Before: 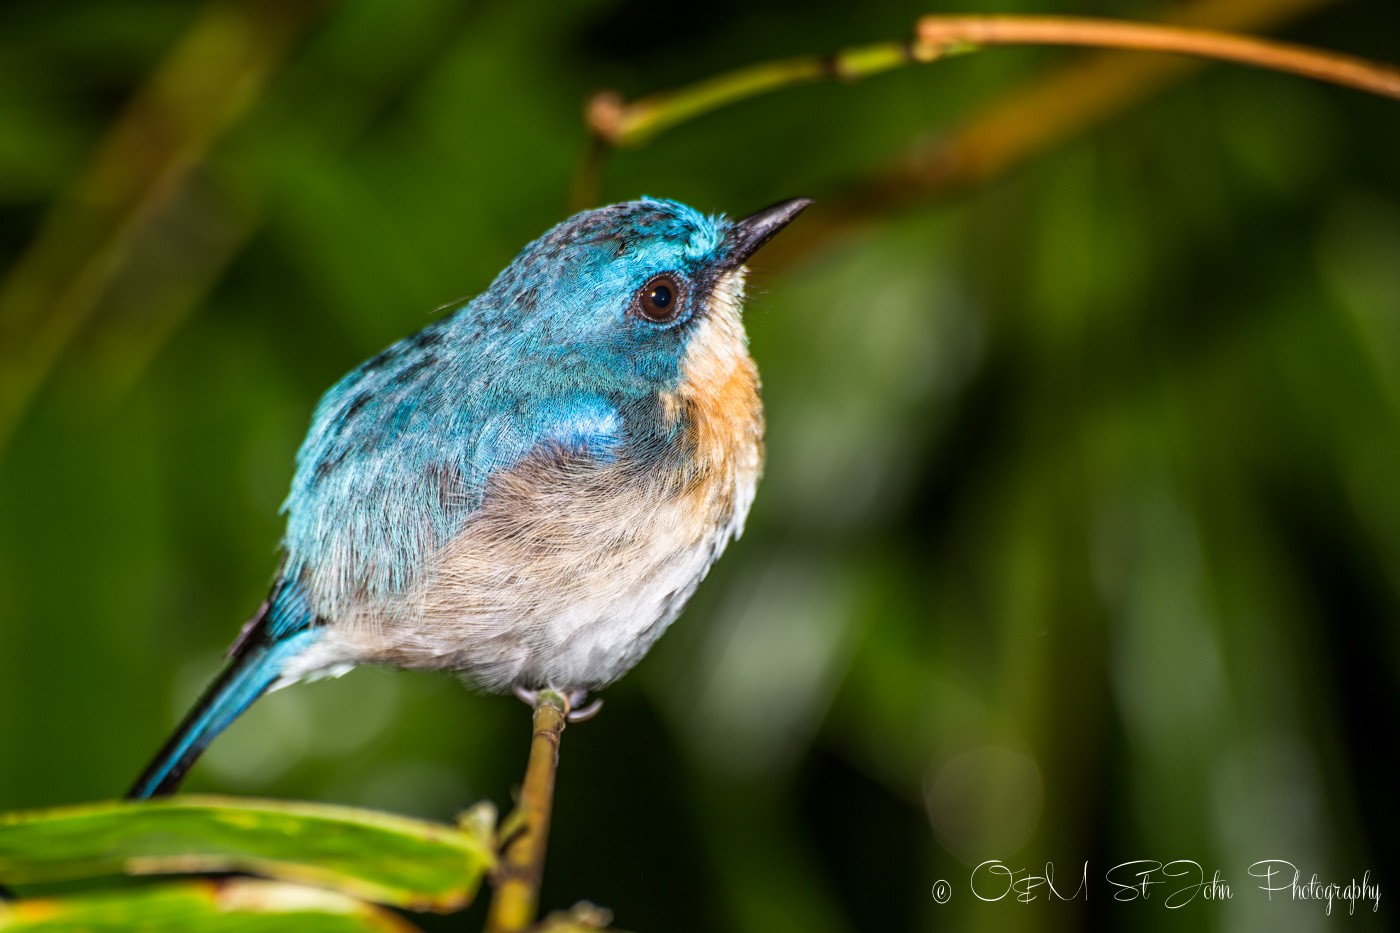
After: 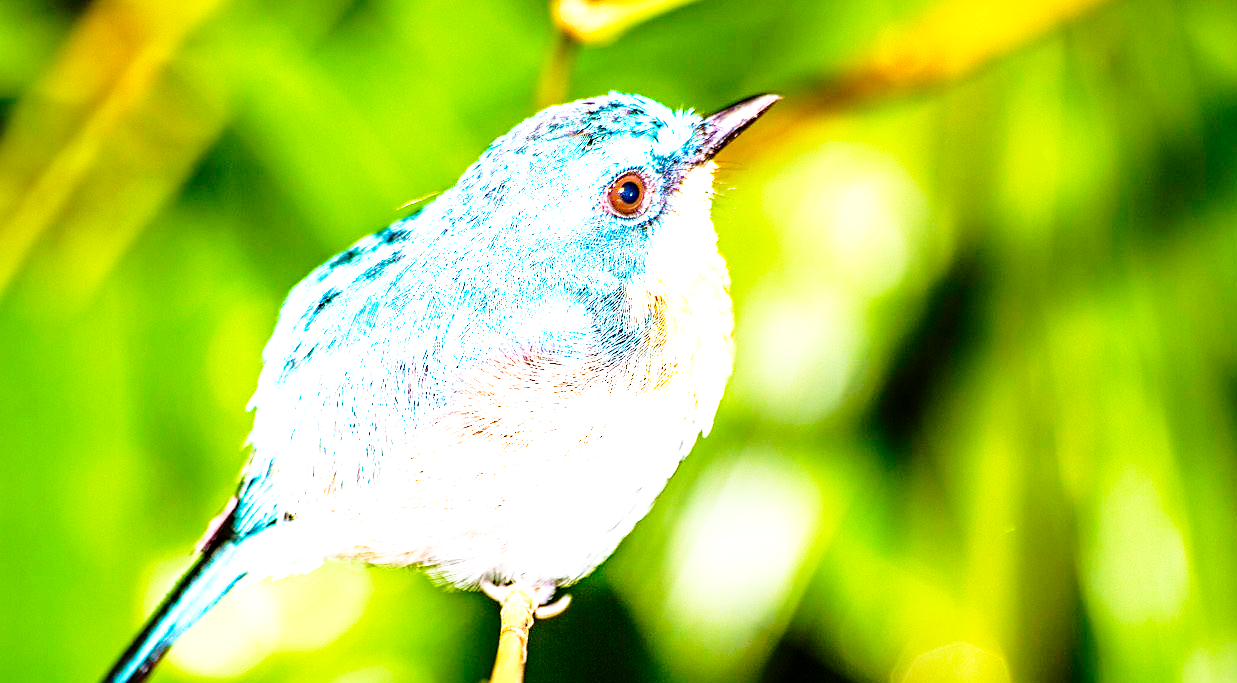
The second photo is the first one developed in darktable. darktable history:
crop and rotate: left 2.289%, top 11.279%, right 9.31%, bottom 15.468%
base curve: curves: ch0 [(0, 0) (0.012, 0.01) (0.073, 0.168) (0.31, 0.711) (0.645, 0.957) (1, 1)], preserve colors none
sharpen: radius 1.023, threshold 1.067
haze removal: compatibility mode true, adaptive false
exposure: black level correction 0.001, exposure 1.719 EV, compensate exposure bias true, compensate highlight preservation false
tone equalizer: -8 EV -0.409 EV, -7 EV -0.424 EV, -6 EV -0.313 EV, -5 EV -0.228 EV, -3 EV 0.231 EV, -2 EV 0.352 EV, -1 EV 0.405 EV, +0 EV 0.408 EV
velvia: strength 50.75%, mid-tones bias 0.505
